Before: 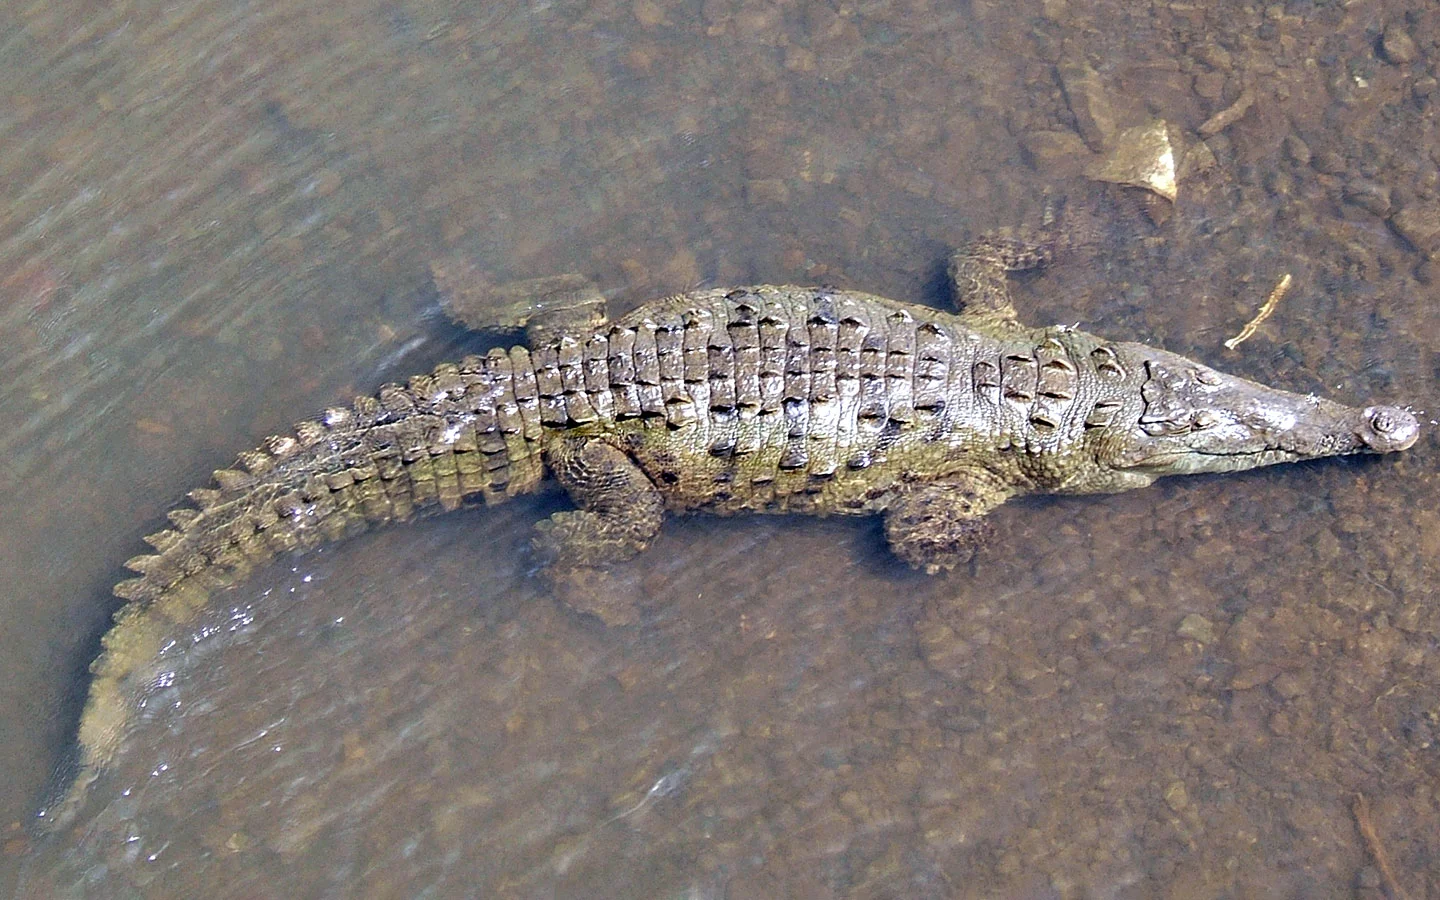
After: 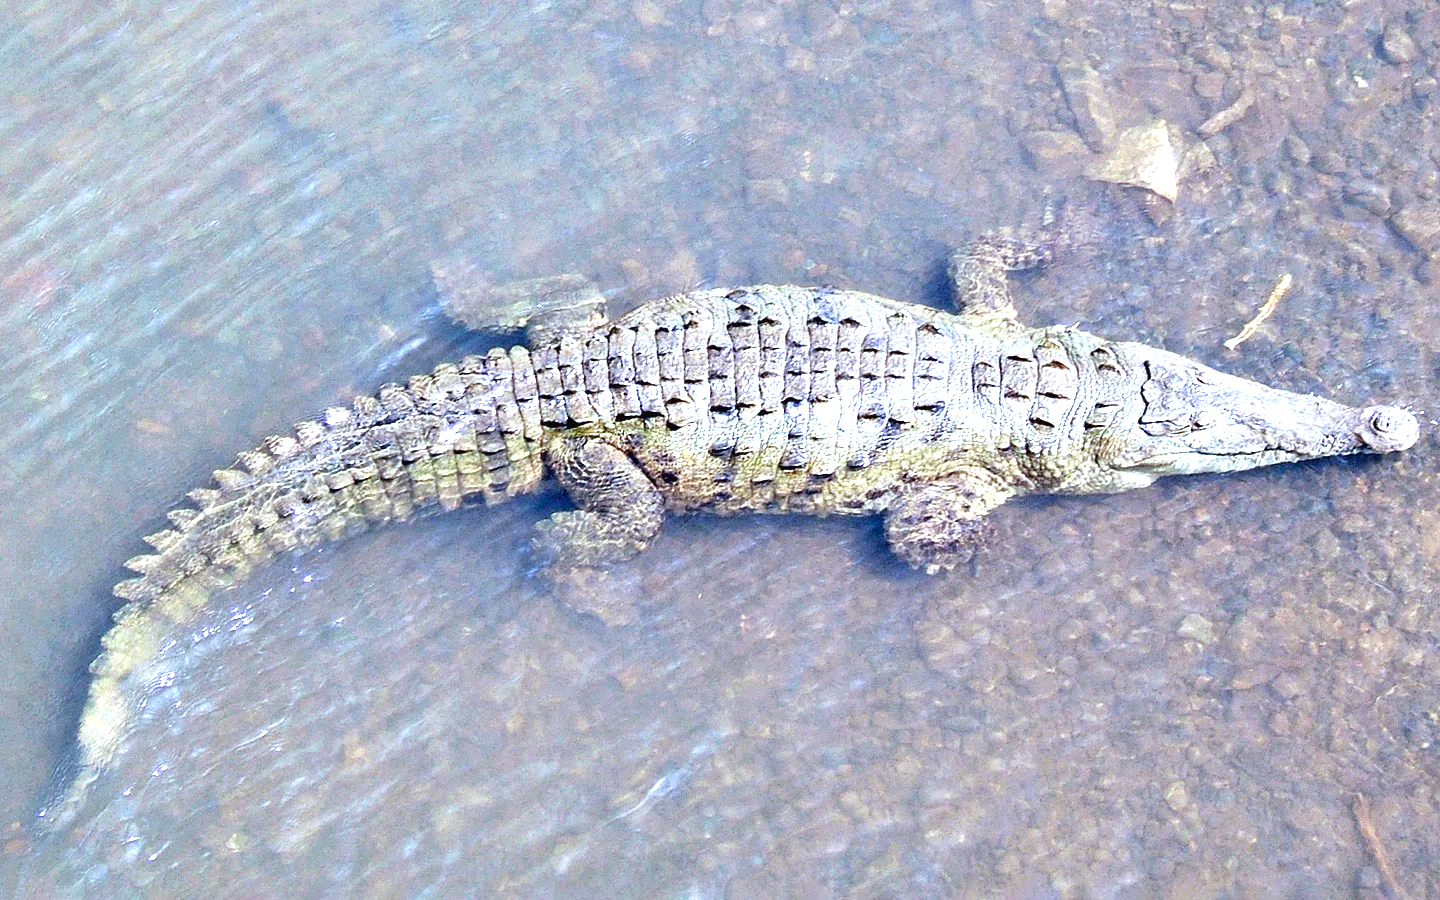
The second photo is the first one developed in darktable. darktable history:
exposure: black level correction 0, exposure 1.3 EV, compensate exposure bias true, compensate highlight preservation false
color calibration: x 0.38, y 0.39, temperature 4086.04 K
